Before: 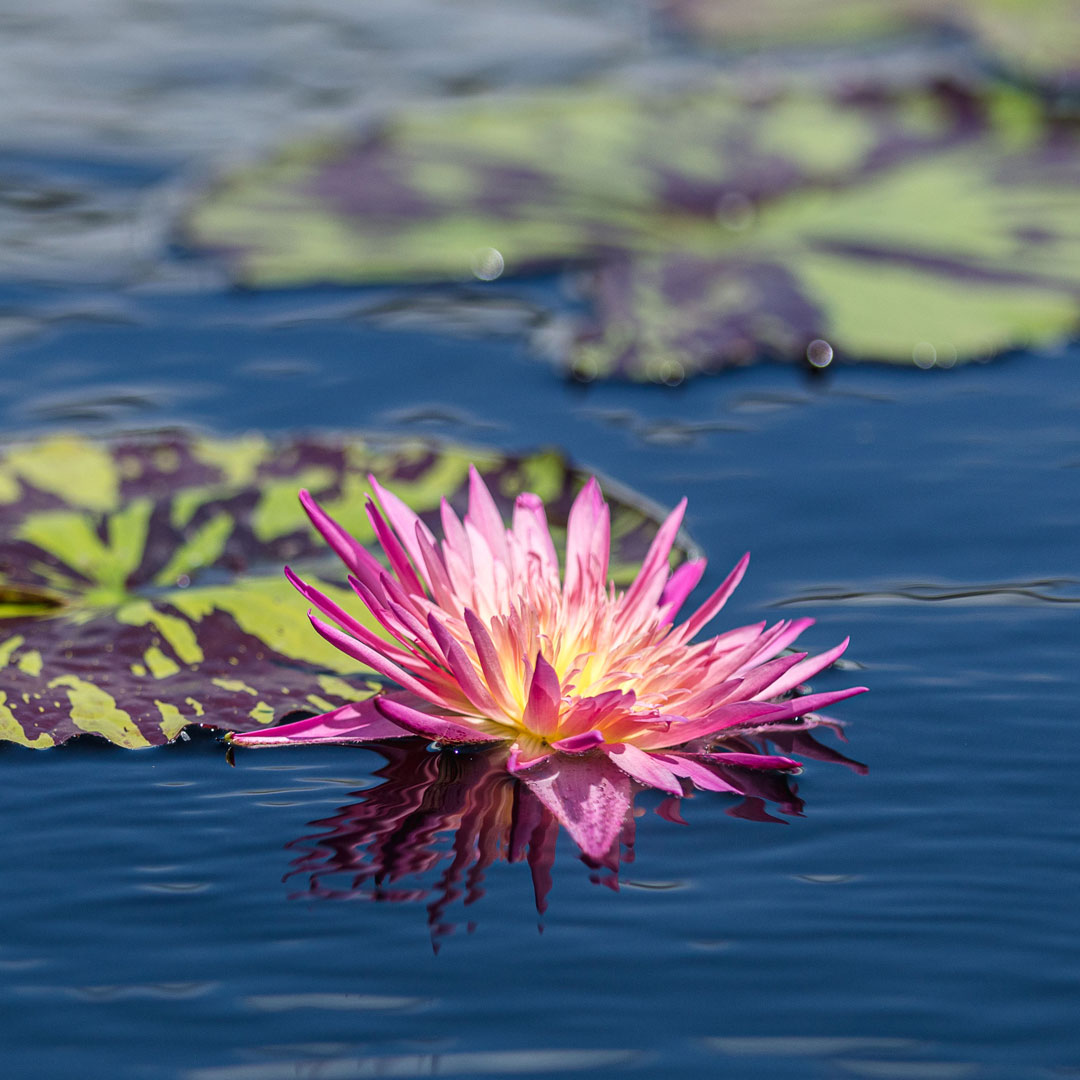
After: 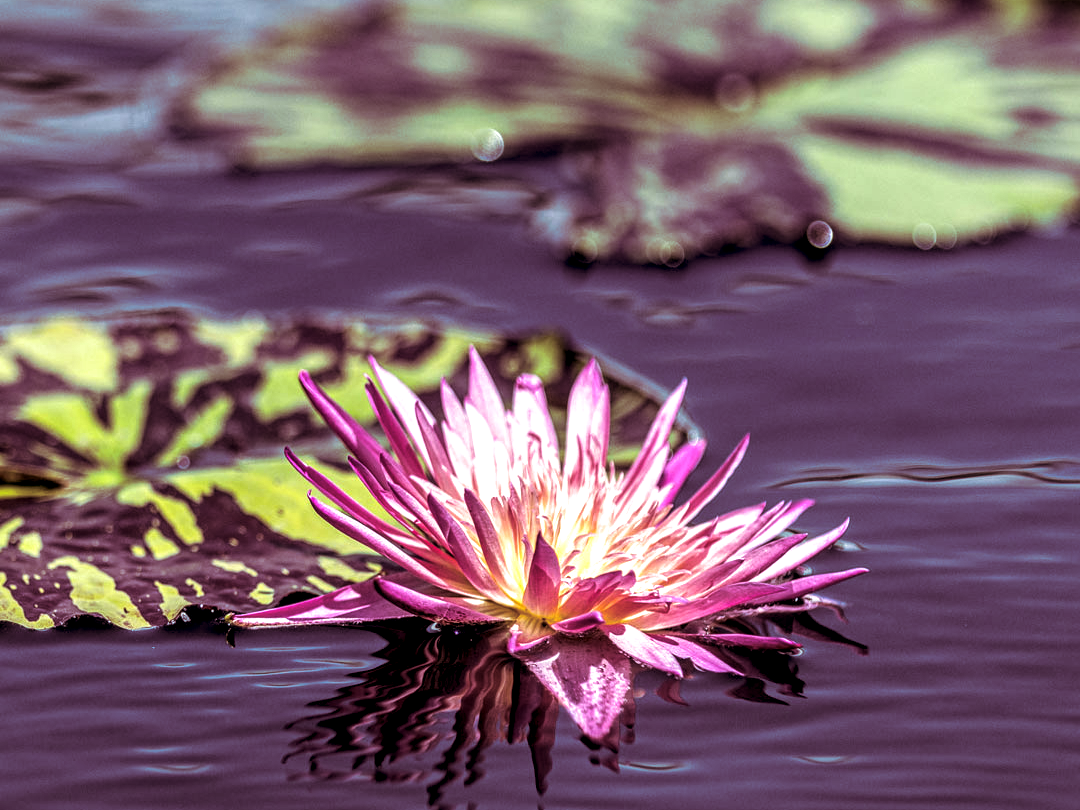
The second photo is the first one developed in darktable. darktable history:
split-toning: on, module defaults
white balance: red 0.974, blue 1.044
fill light: on, module defaults
base curve: curves: ch0 [(0, 0) (0.303, 0.277) (1, 1)]
crop: top 11.038%, bottom 13.962%
local contrast: highlights 20%, detail 197%
color balance rgb: perceptual saturation grading › global saturation 10%, global vibrance 20%
